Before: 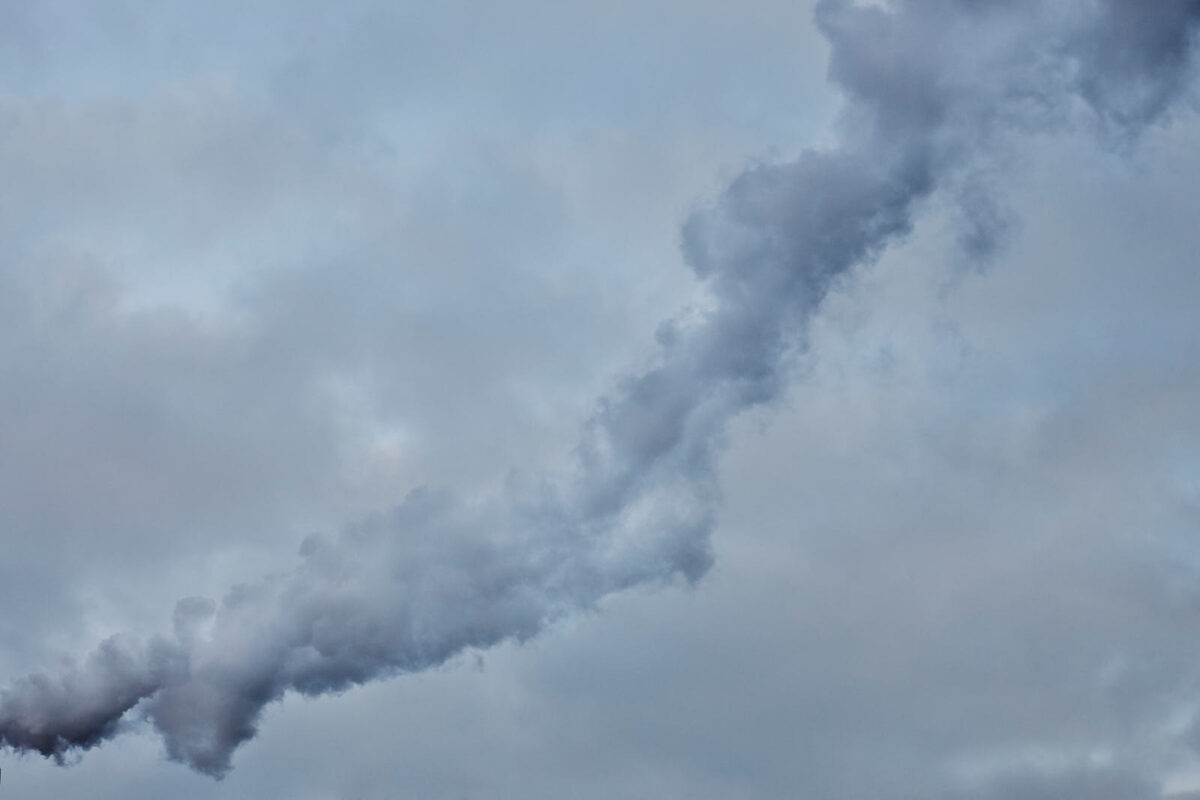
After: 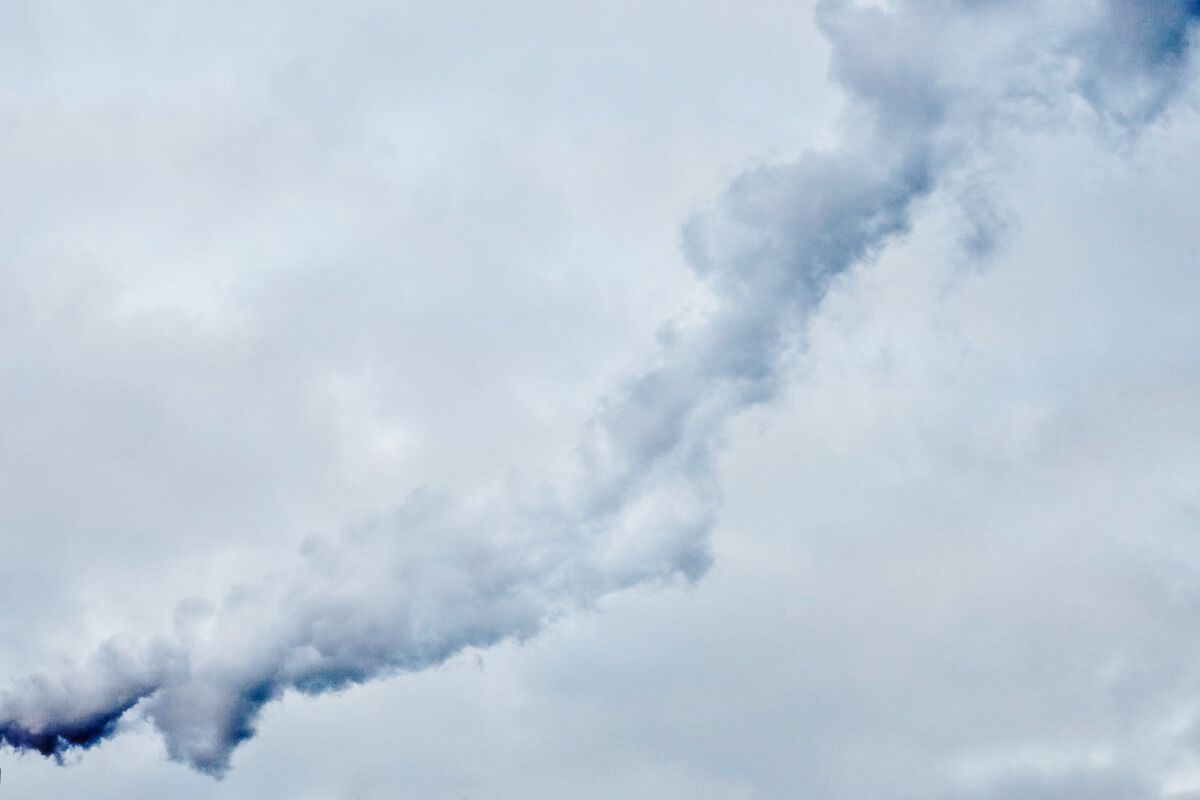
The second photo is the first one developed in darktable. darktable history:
soften: size 10%, saturation 50%, brightness 0.2 EV, mix 10%
base curve: curves: ch0 [(0, 0) (0.036, 0.01) (0.123, 0.254) (0.258, 0.504) (0.507, 0.748) (1, 1)], preserve colors none
exposure: compensate exposure bias true, compensate highlight preservation false
local contrast: on, module defaults
